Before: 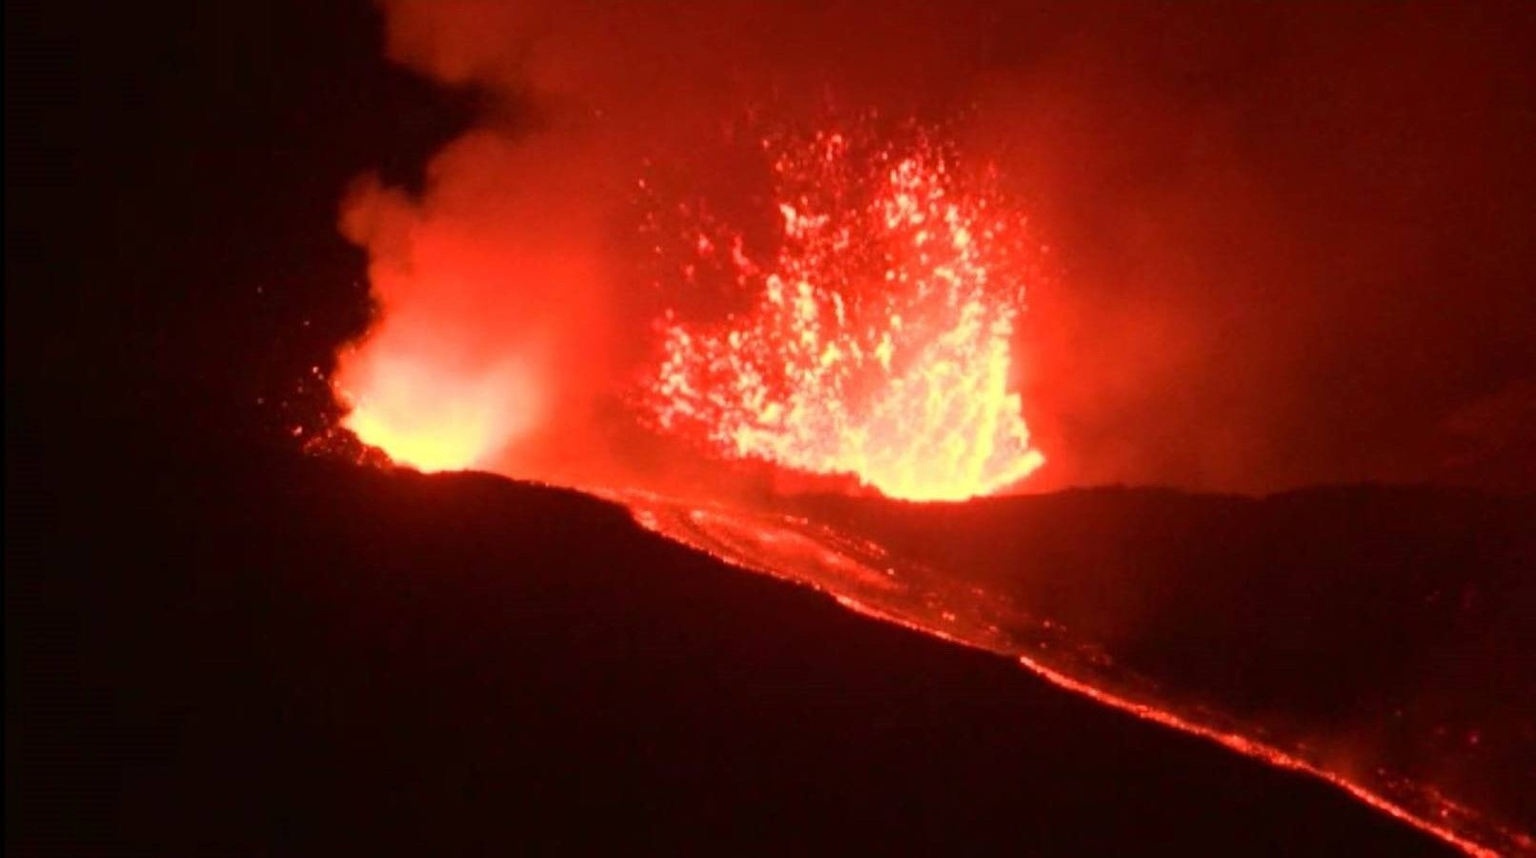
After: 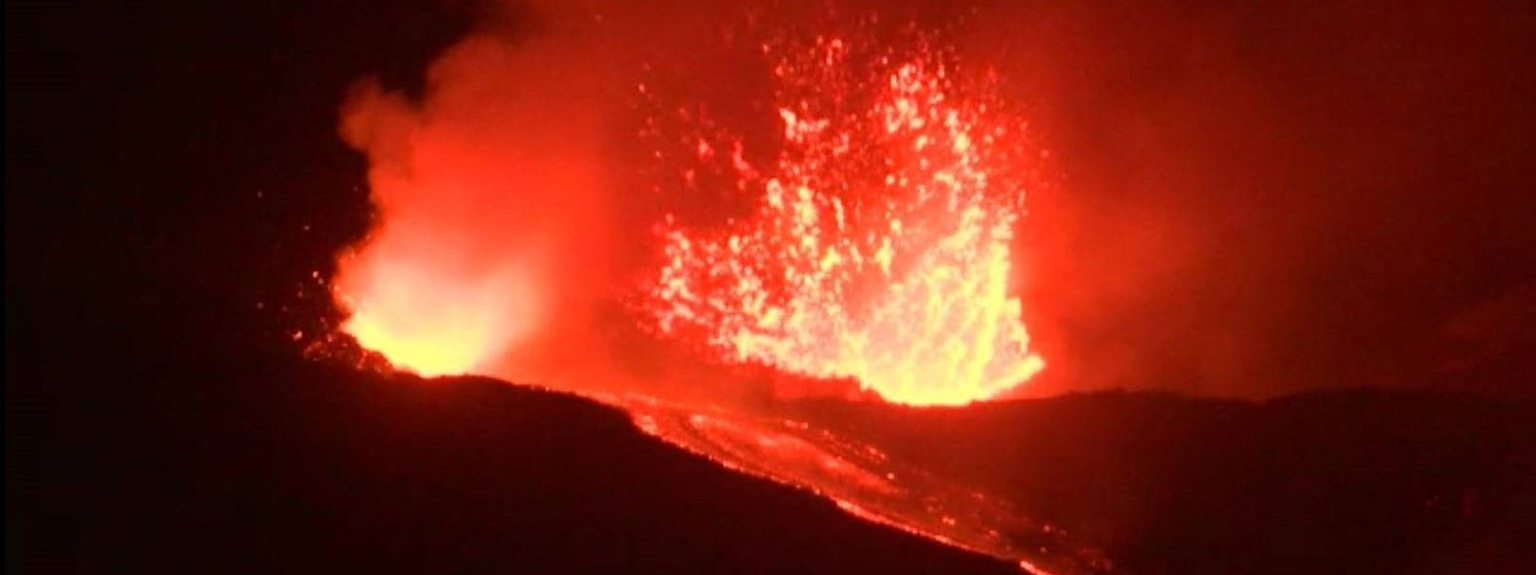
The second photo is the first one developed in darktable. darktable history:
crop: top 11.143%, bottom 21.65%
